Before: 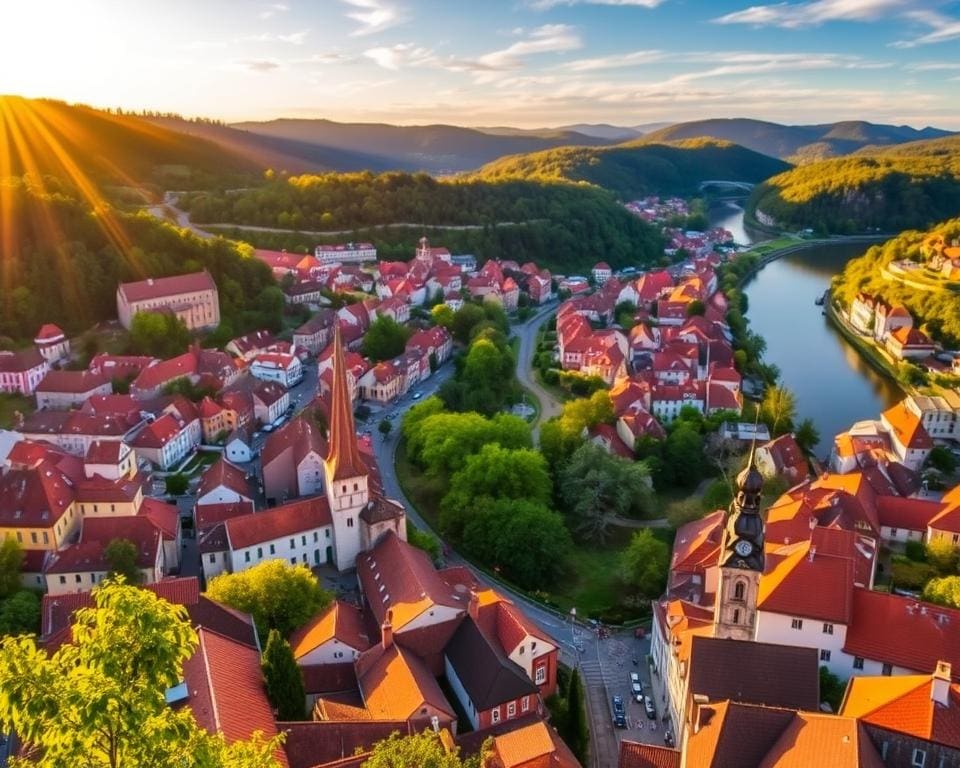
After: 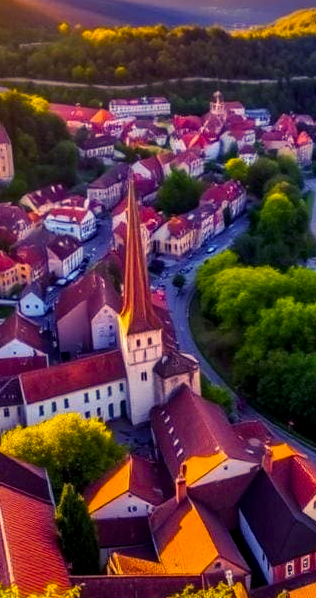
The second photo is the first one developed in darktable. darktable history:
crop and rotate: left 21.484%, top 19.049%, right 45.531%, bottom 2.999%
local contrast: detail 130%
color balance rgb: shadows lift › luminance -28.814%, shadows lift › chroma 15.169%, shadows lift › hue 268.76°, power › luminance -7.651%, power › chroma 1.322%, power › hue 330.32°, highlights gain › chroma 3.071%, highlights gain › hue 76.75°, perceptual saturation grading › global saturation 31.06%, global vibrance 20%
